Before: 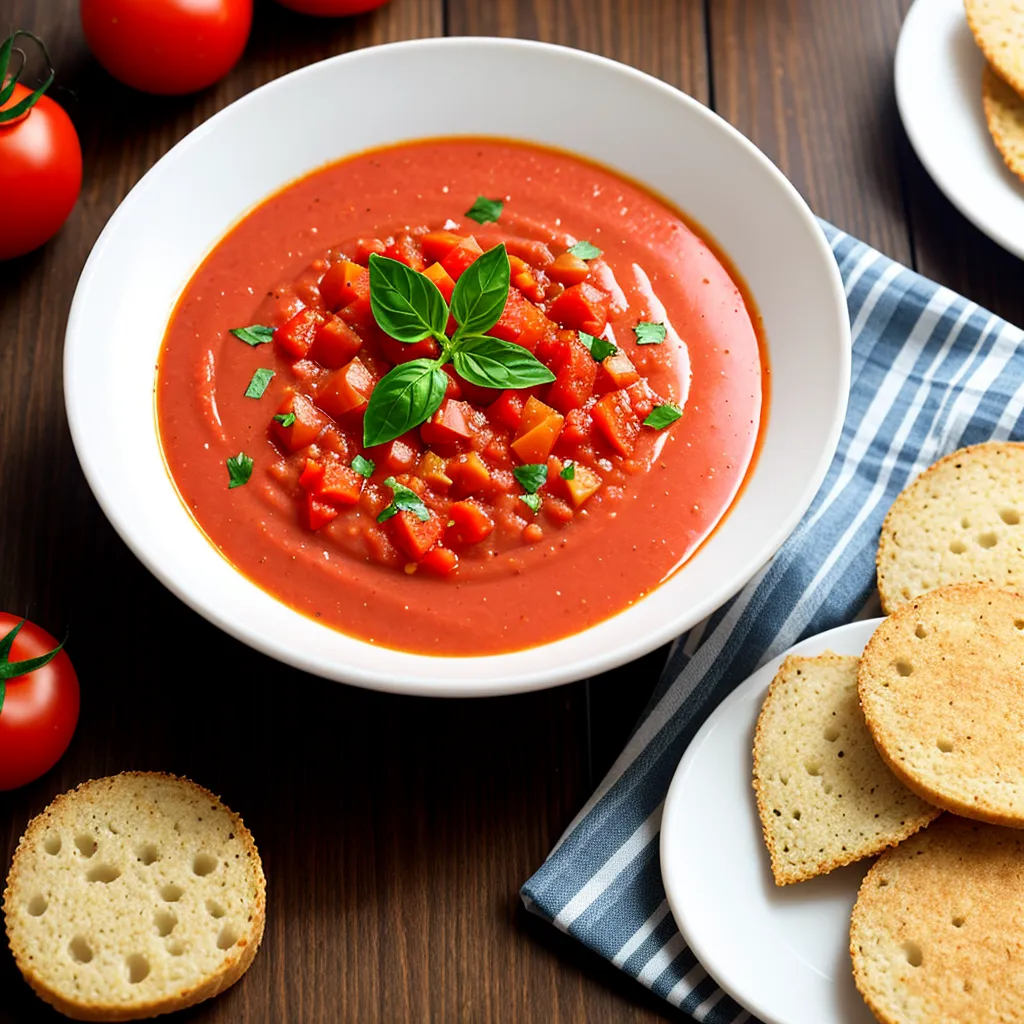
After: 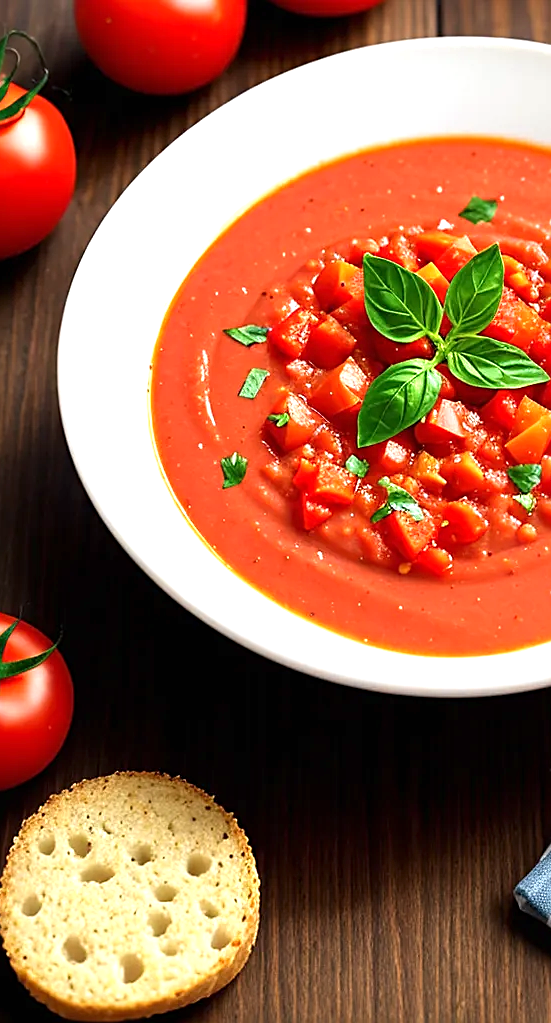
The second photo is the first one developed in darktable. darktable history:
sharpen: on, module defaults
crop: left 0.587%, right 45.588%, bottom 0.086%
exposure: black level correction 0, exposure 0.7 EV, compensate exposure bias true, compensate highlight preservation false
